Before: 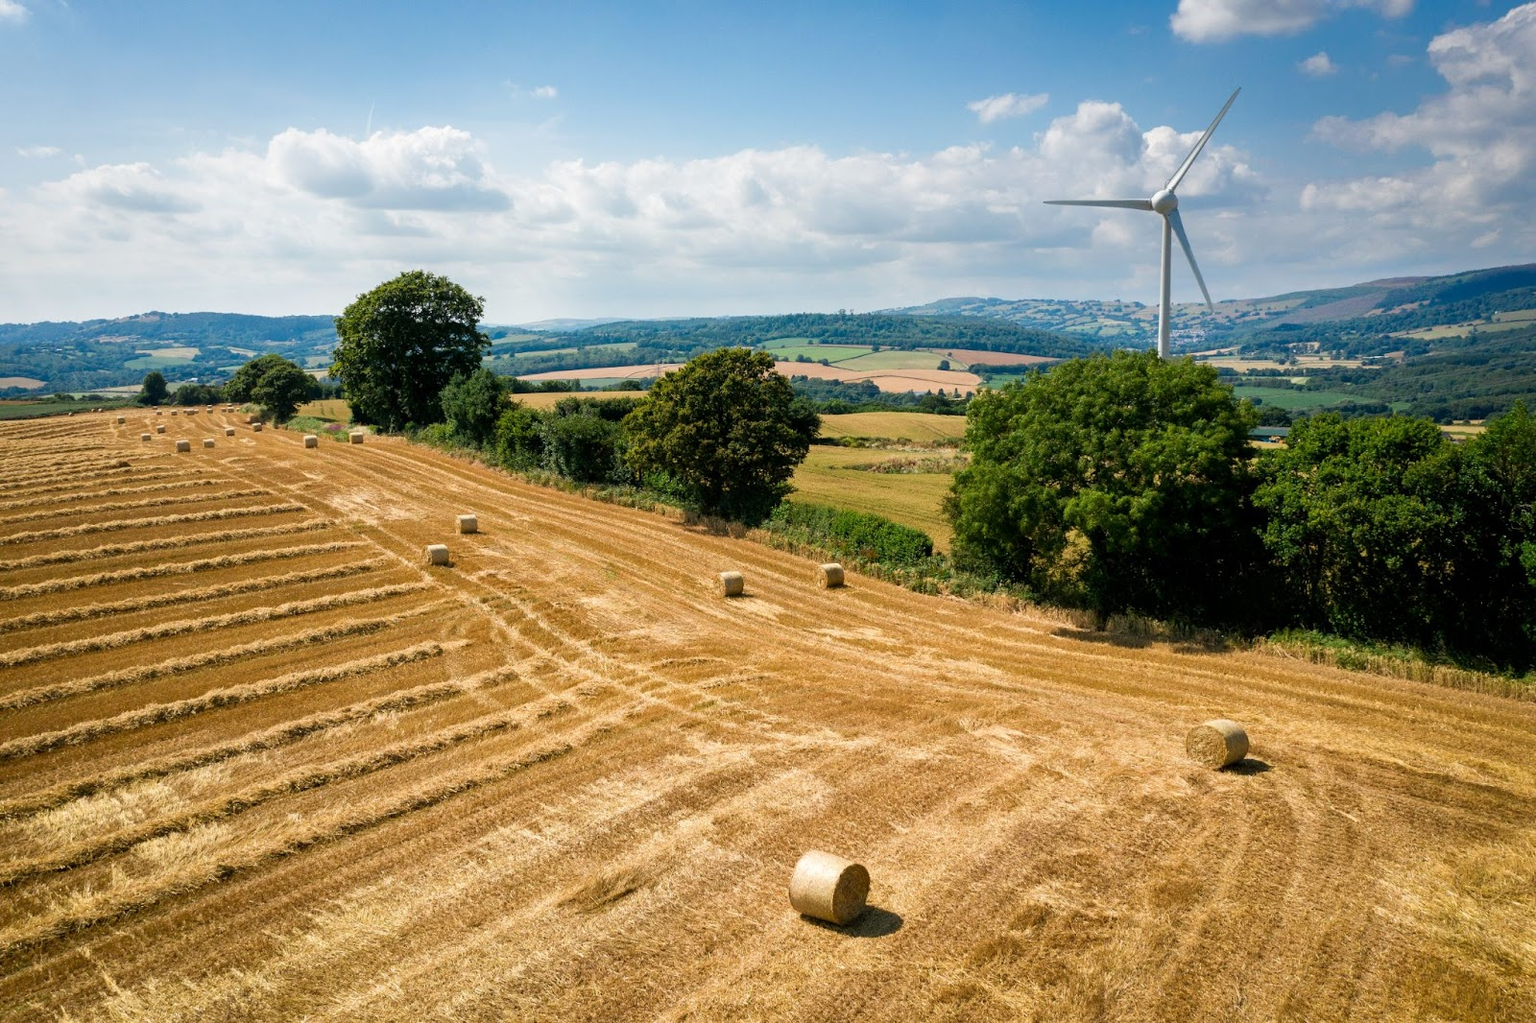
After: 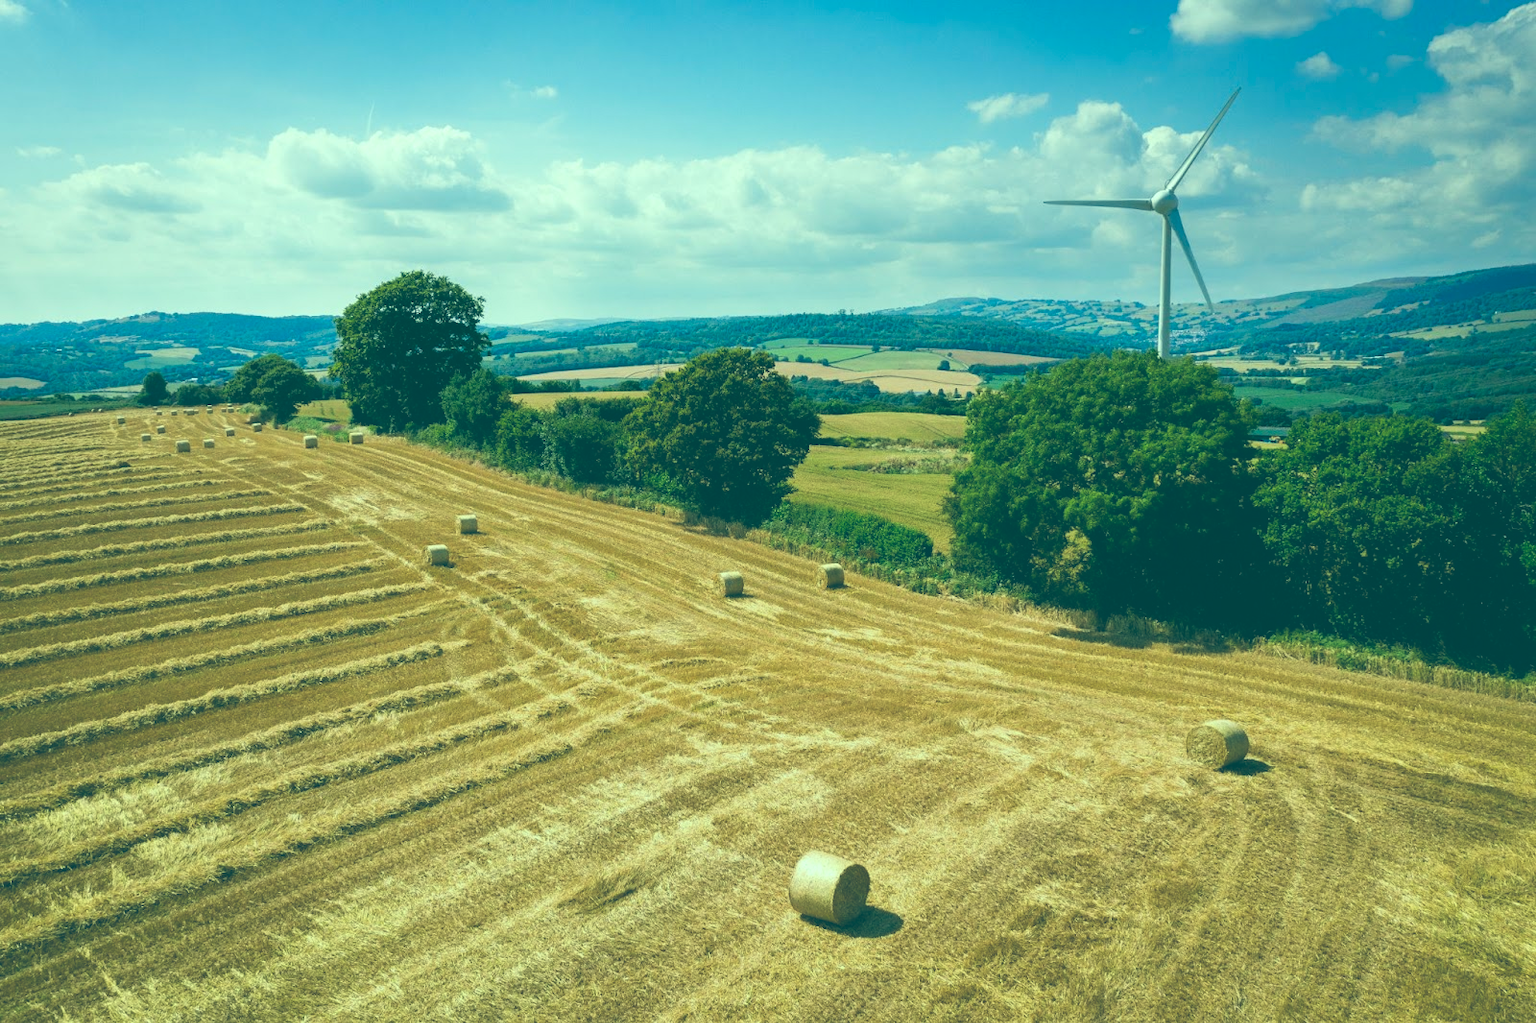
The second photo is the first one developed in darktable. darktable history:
exposure: black level correction -0.041, exposure 0.064 EV, compensate highlight preservation false
color correction: highlights a* -20.08, highlights b* 9.8, shadows a* -20.4, shadows b* -10.76
